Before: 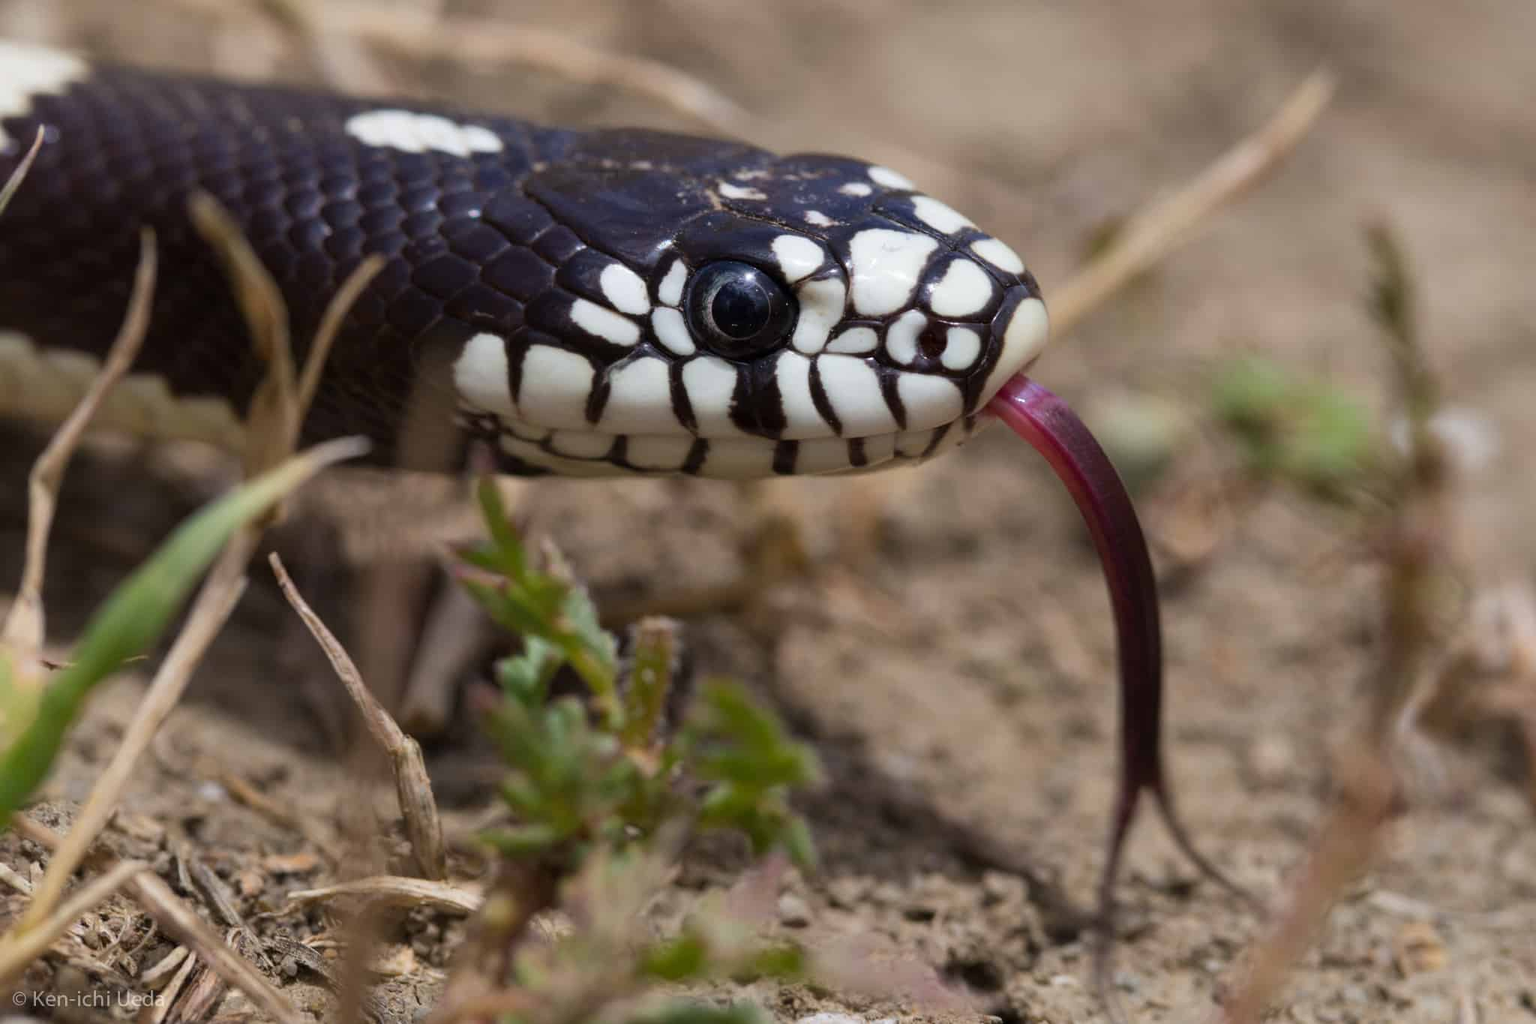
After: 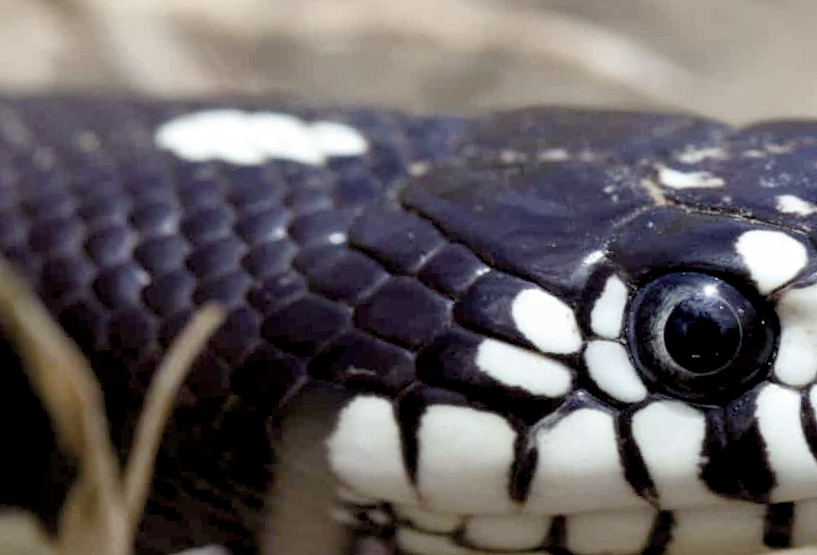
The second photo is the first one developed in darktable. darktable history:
color correction: saturation 0.5
crop and rotate: left 10.817%, top 0.062%, right 47.194%, bottom 53.626%
filmic rgb: black relative exposure -15 EV, white relative exposure 3 EV, threshold 6 EV, target black luminance 0%, hardness 9.27, latitude 99%, contrast 0.912, shadows ↔ highlights balance 0.505%, add noise in highlights 0, color science v3 (2019), use custom middle-gray values true, iterations of high-quality reconstruction 0, contrast in highlights soft, enable highlight reconstruction true
rotate and perspective: rotation -5°, crop left 0.05, crop right 0.952, crop top 0.11, crop bottom 0.89
color balance rgb: shadows lift › chroma 3%, shadows lift › hue 280.8°, power › hue 330°, highlights gain › chroma 3%, highlights gain › hue 75.6°, global offset › luminance -1%, perceptual saturation grading › global saturation 20%, perceptual saturation grading › highlights -25%, perceptual saturation grading › shadows 50%, global vibrance 20%
exposure: exposure 1 EV, compensate highlight preservation false
white balance: red 0.925, blue 1.046
